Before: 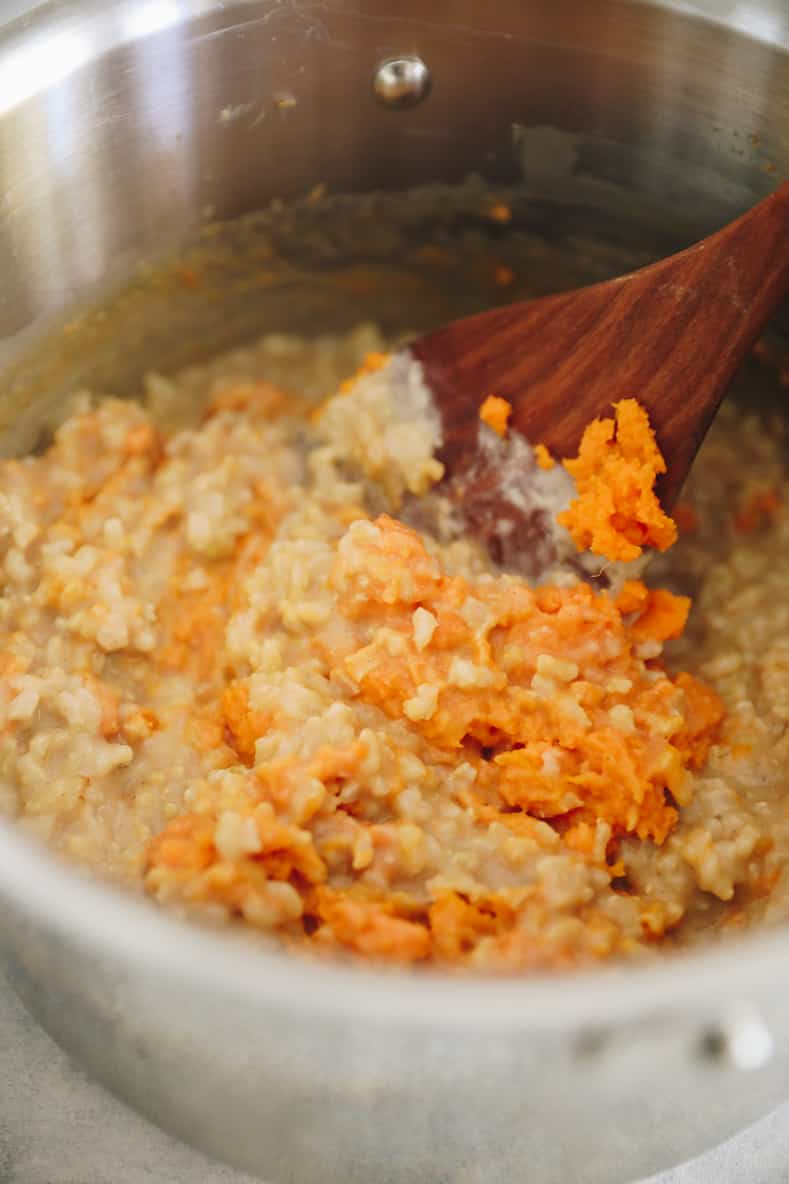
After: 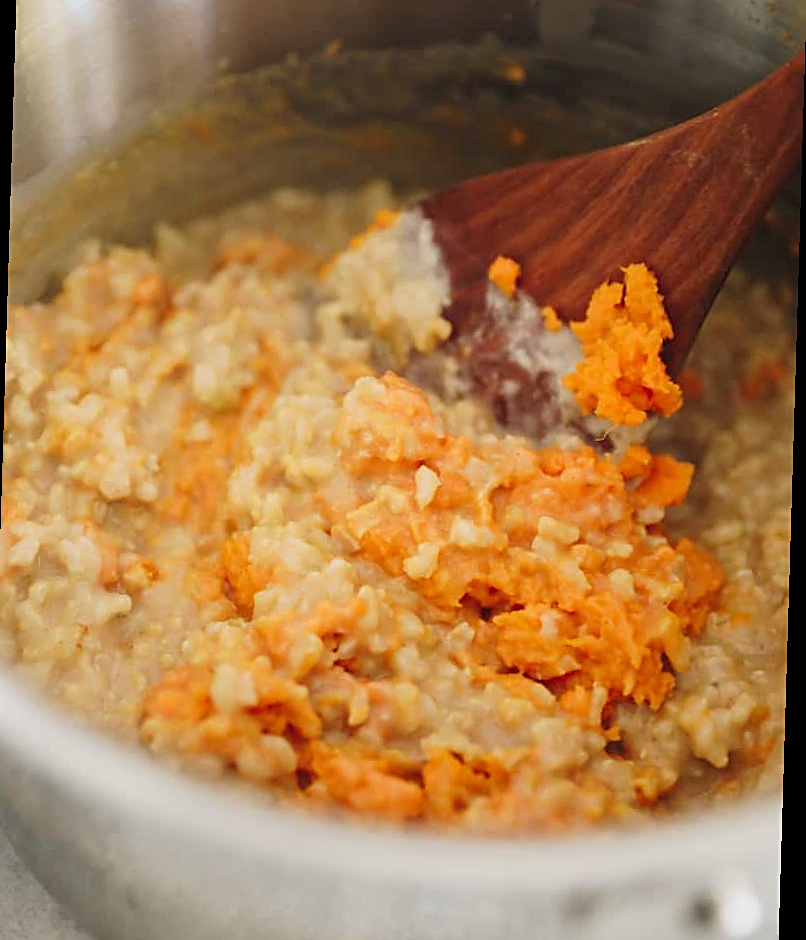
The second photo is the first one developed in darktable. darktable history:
crop and rotate: left 1.814%, top 12.818%, right 0.25%, bottom 9.225%
sharpen: on, module defaults
rotate and perspective: rotation 1.72°, automatic cropping off
